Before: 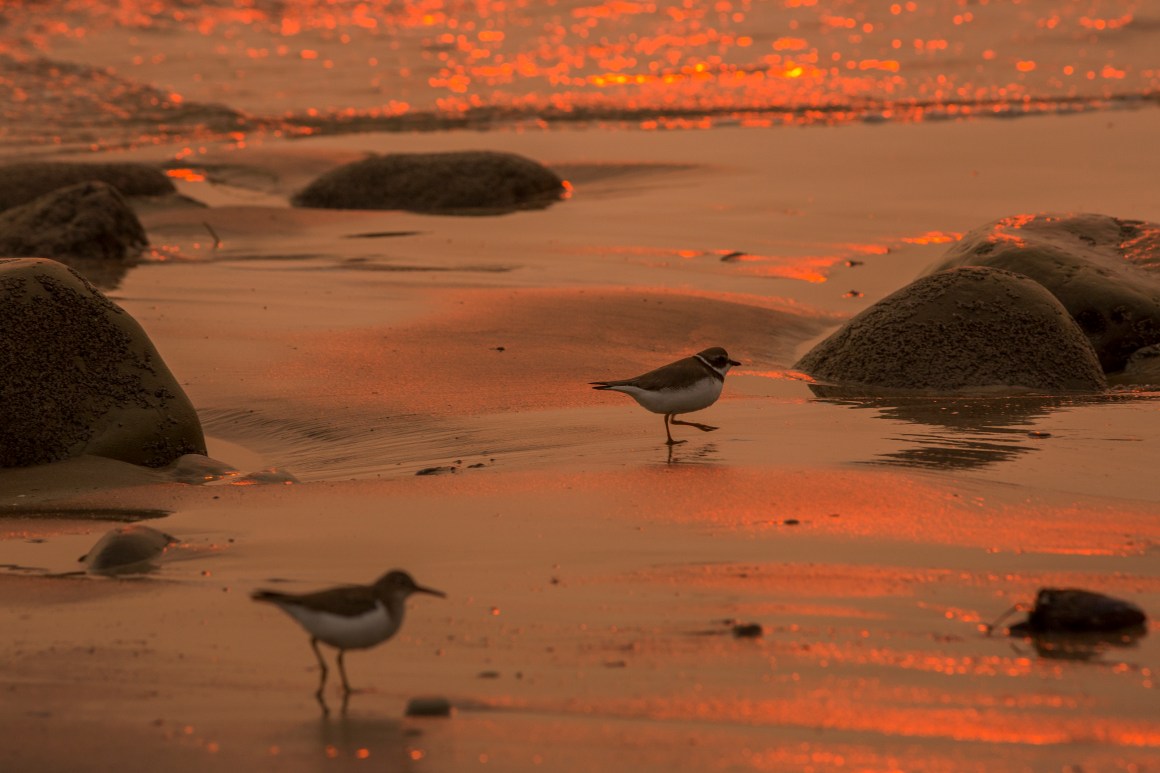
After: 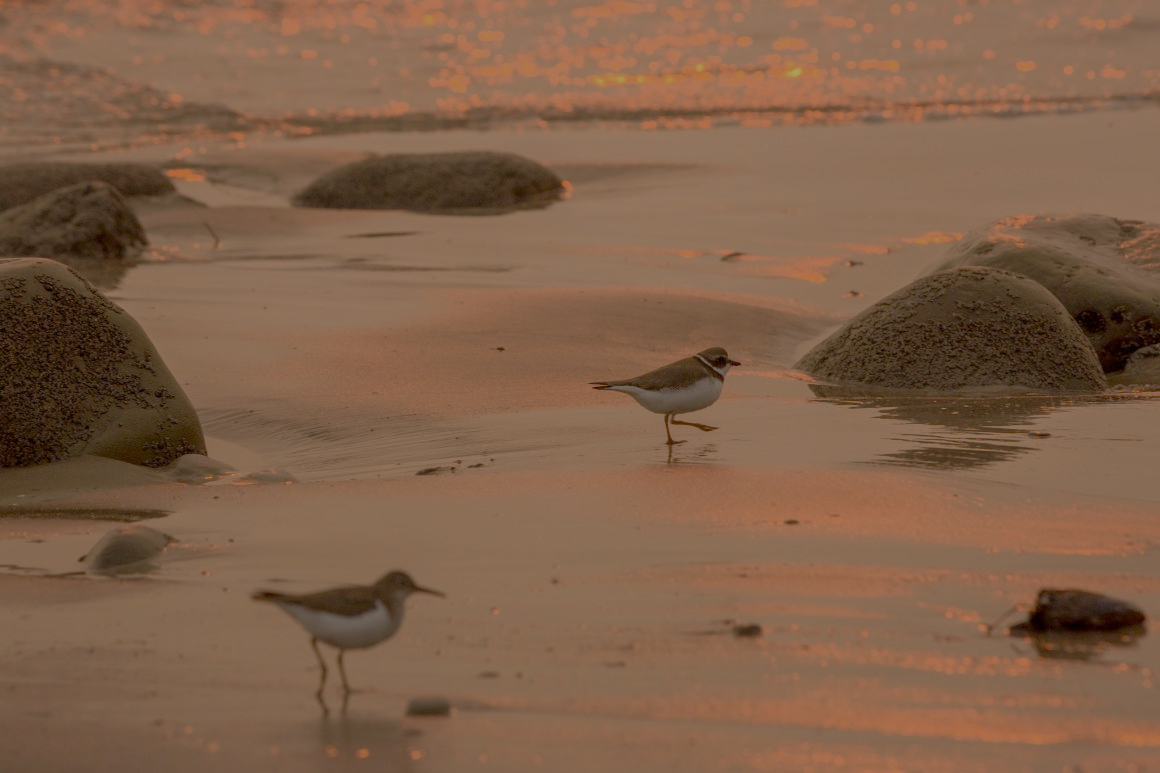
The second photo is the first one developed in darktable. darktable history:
filmic rgb: black relative exposure -13.94 EV, white relative exposure 7.99 EV, hardness 3.74, latitude 49.3%, contrast 0.508, preserve chrominance no, color science v4 (2020), type of noise poissonian
